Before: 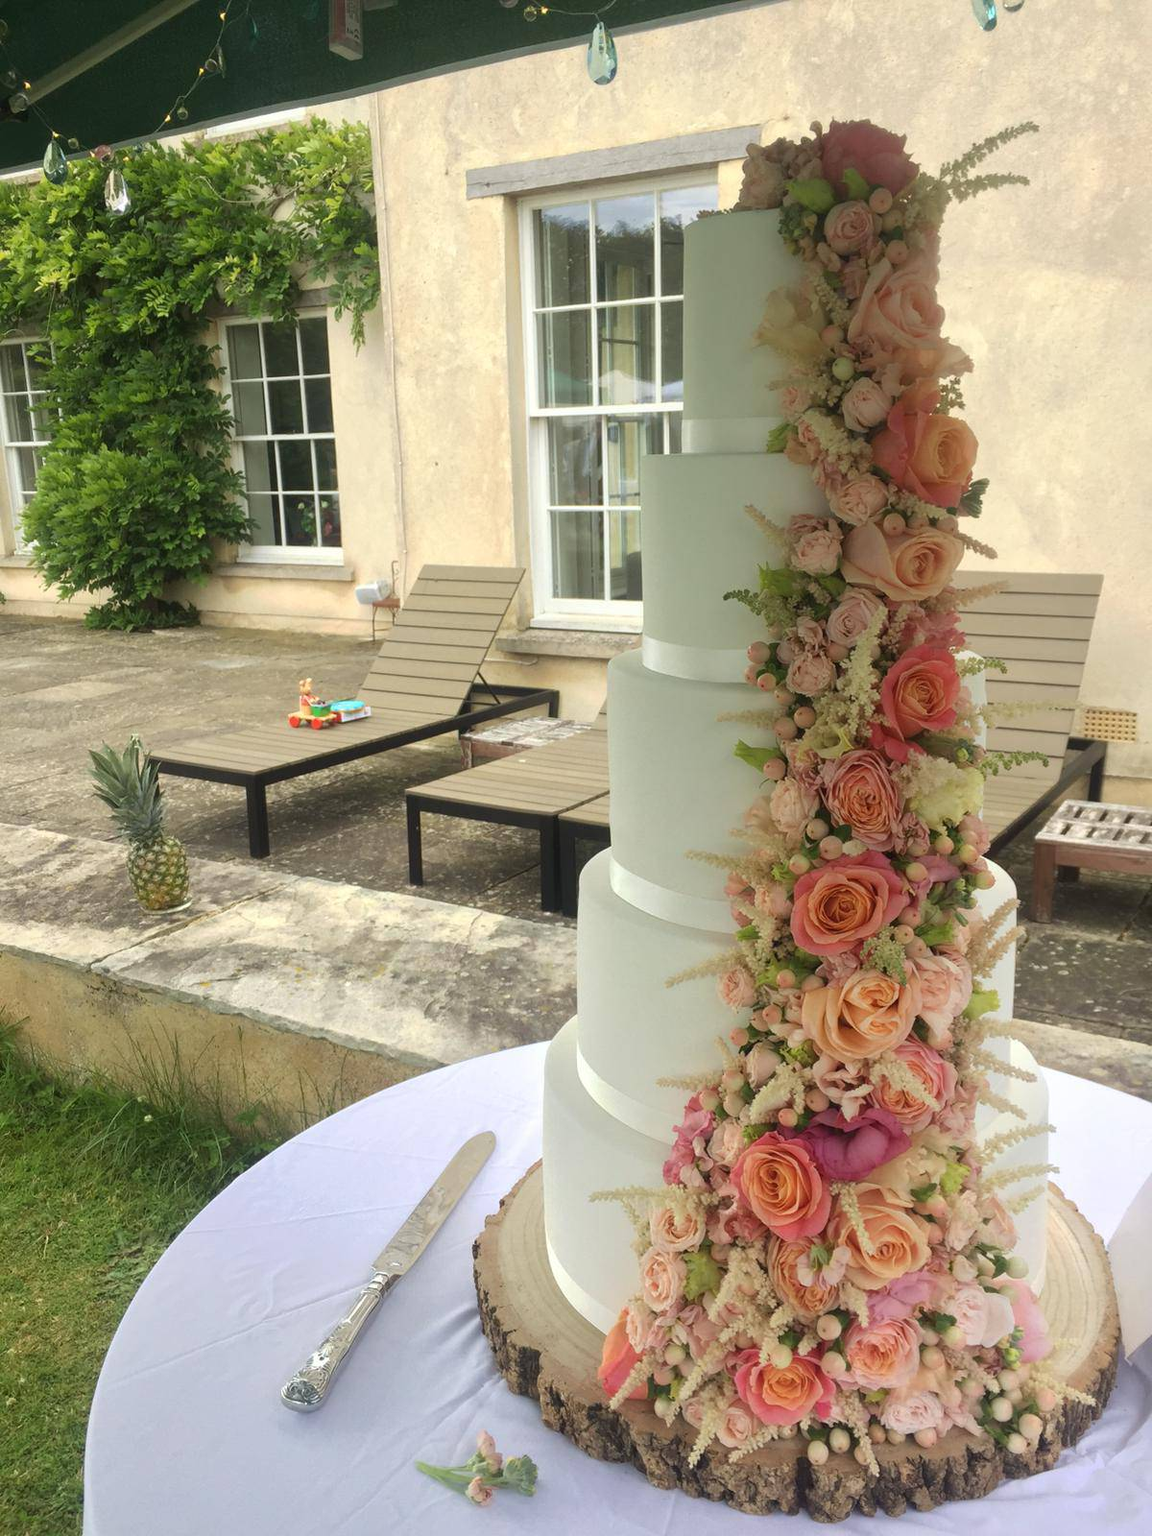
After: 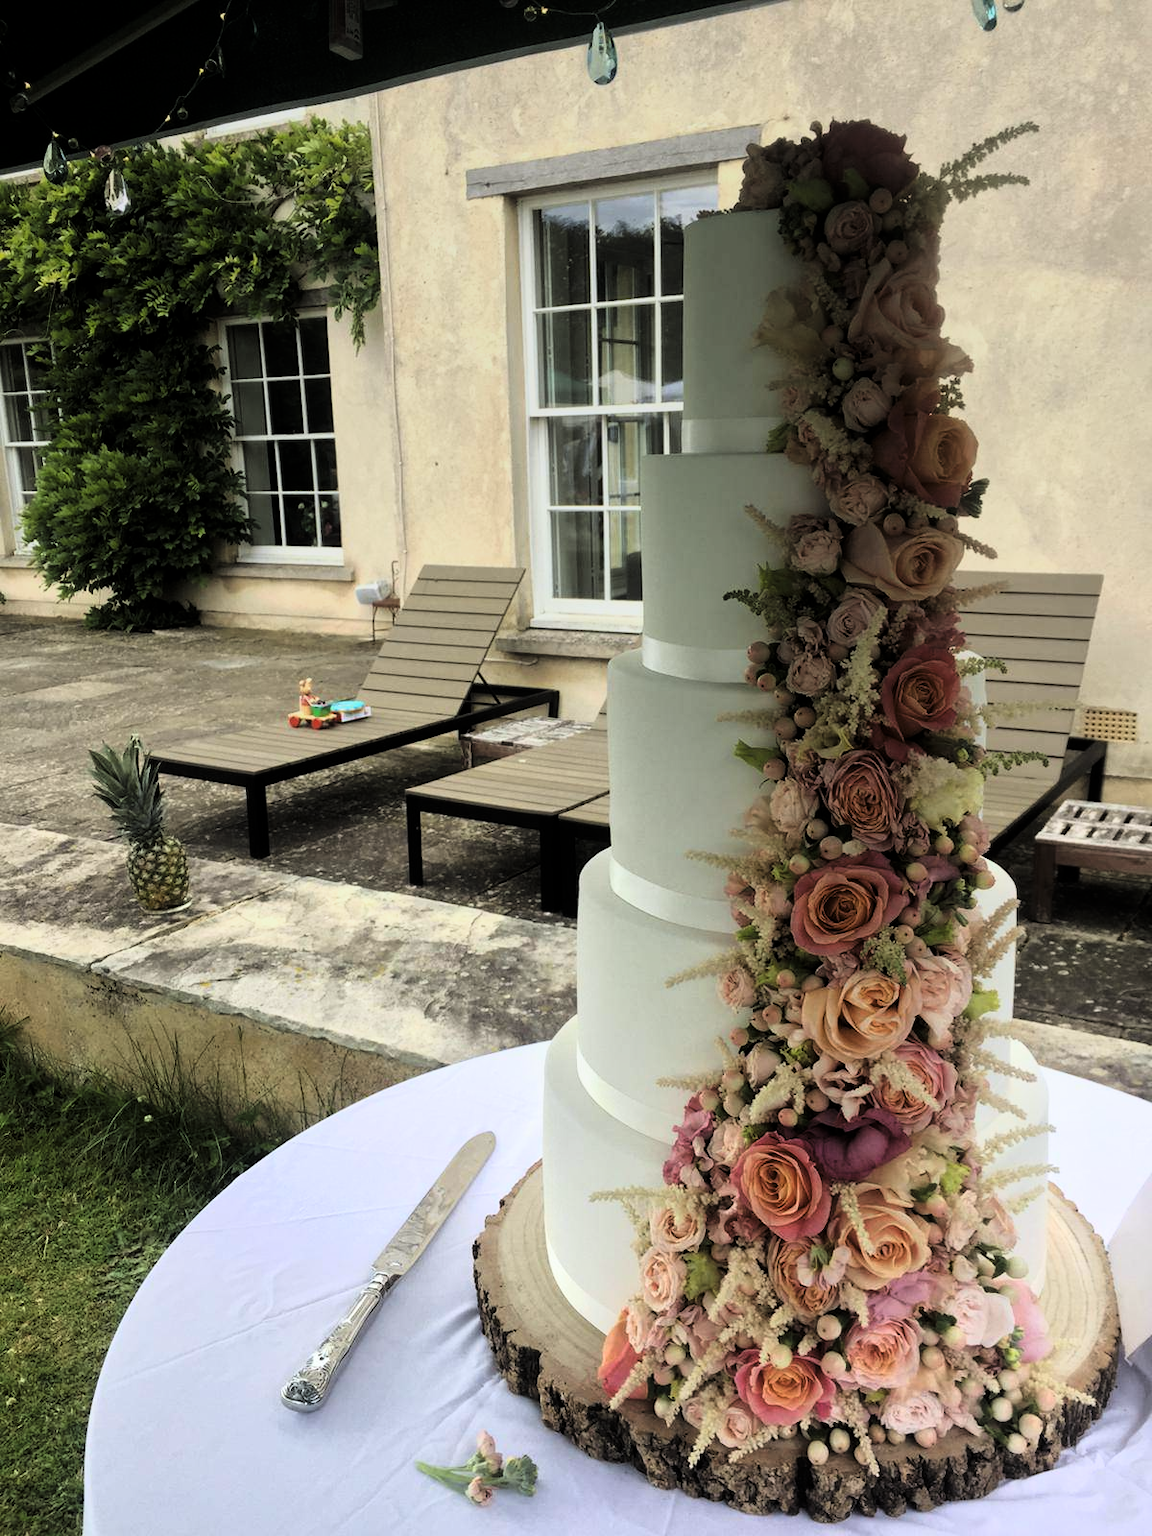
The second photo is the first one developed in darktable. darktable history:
white balance: red 0.988, blue 1.017
graduated density: rotation -0.352°, offset 57.64
exposure: compensate highlight preservation false
tone curve: curves: ch0 [(0, 0) (0.078, 0) (0.241, 0.056) (0.59, 0.574) (0.802, 0.868) (1, 1)], color space Lab, linked channels, preserve colors none
